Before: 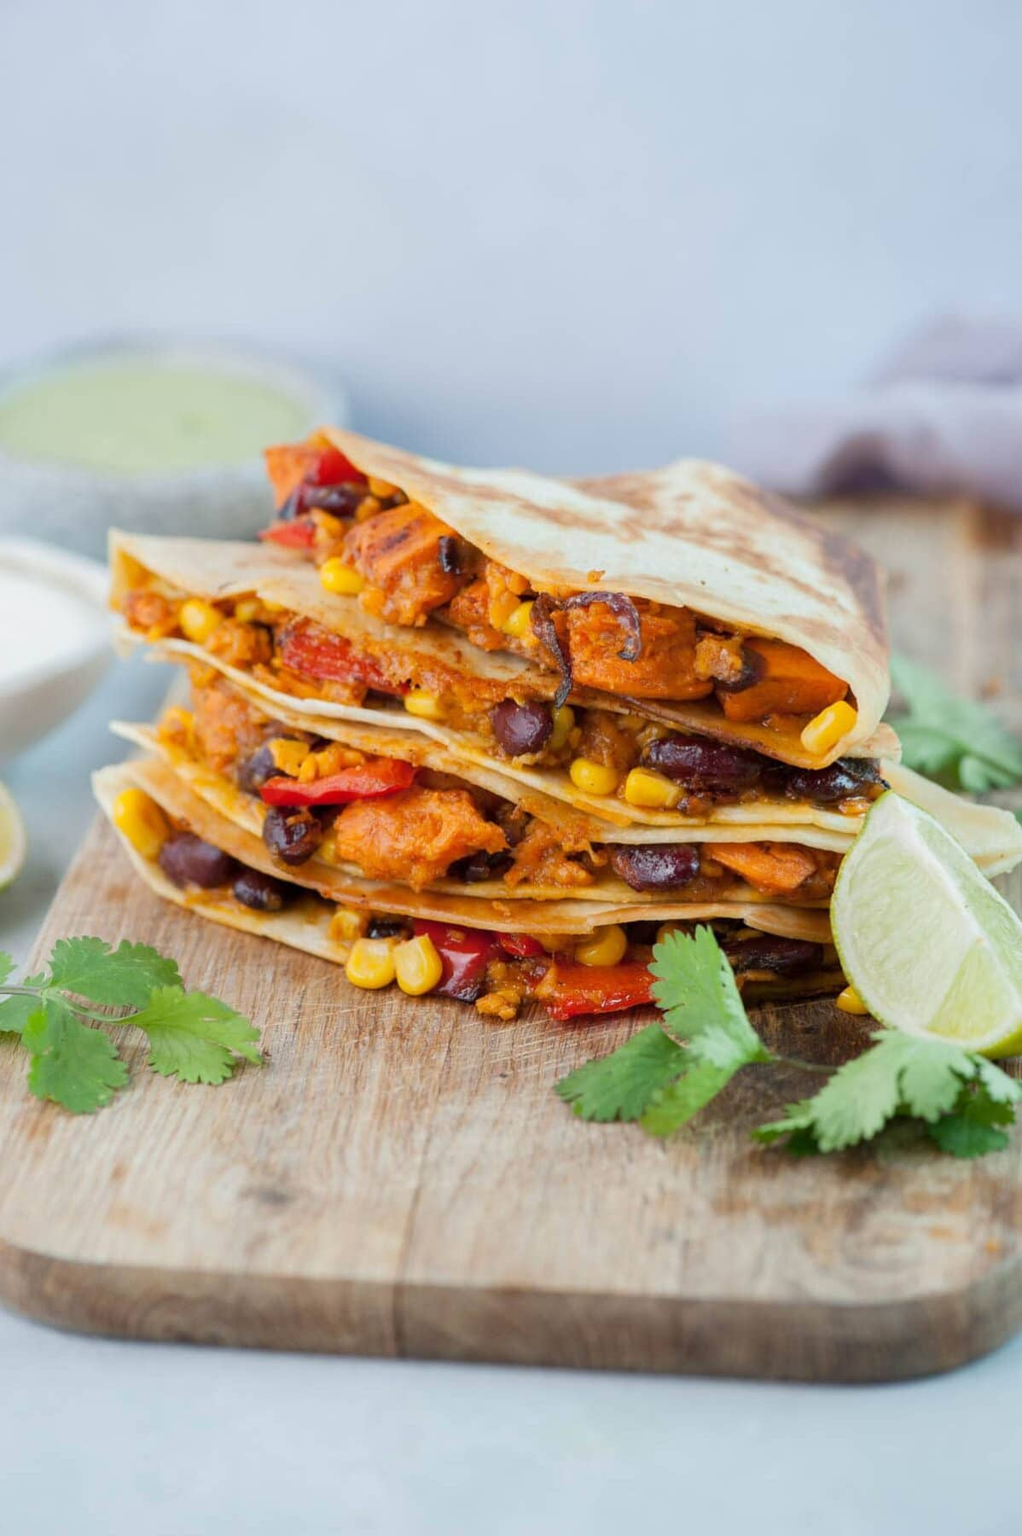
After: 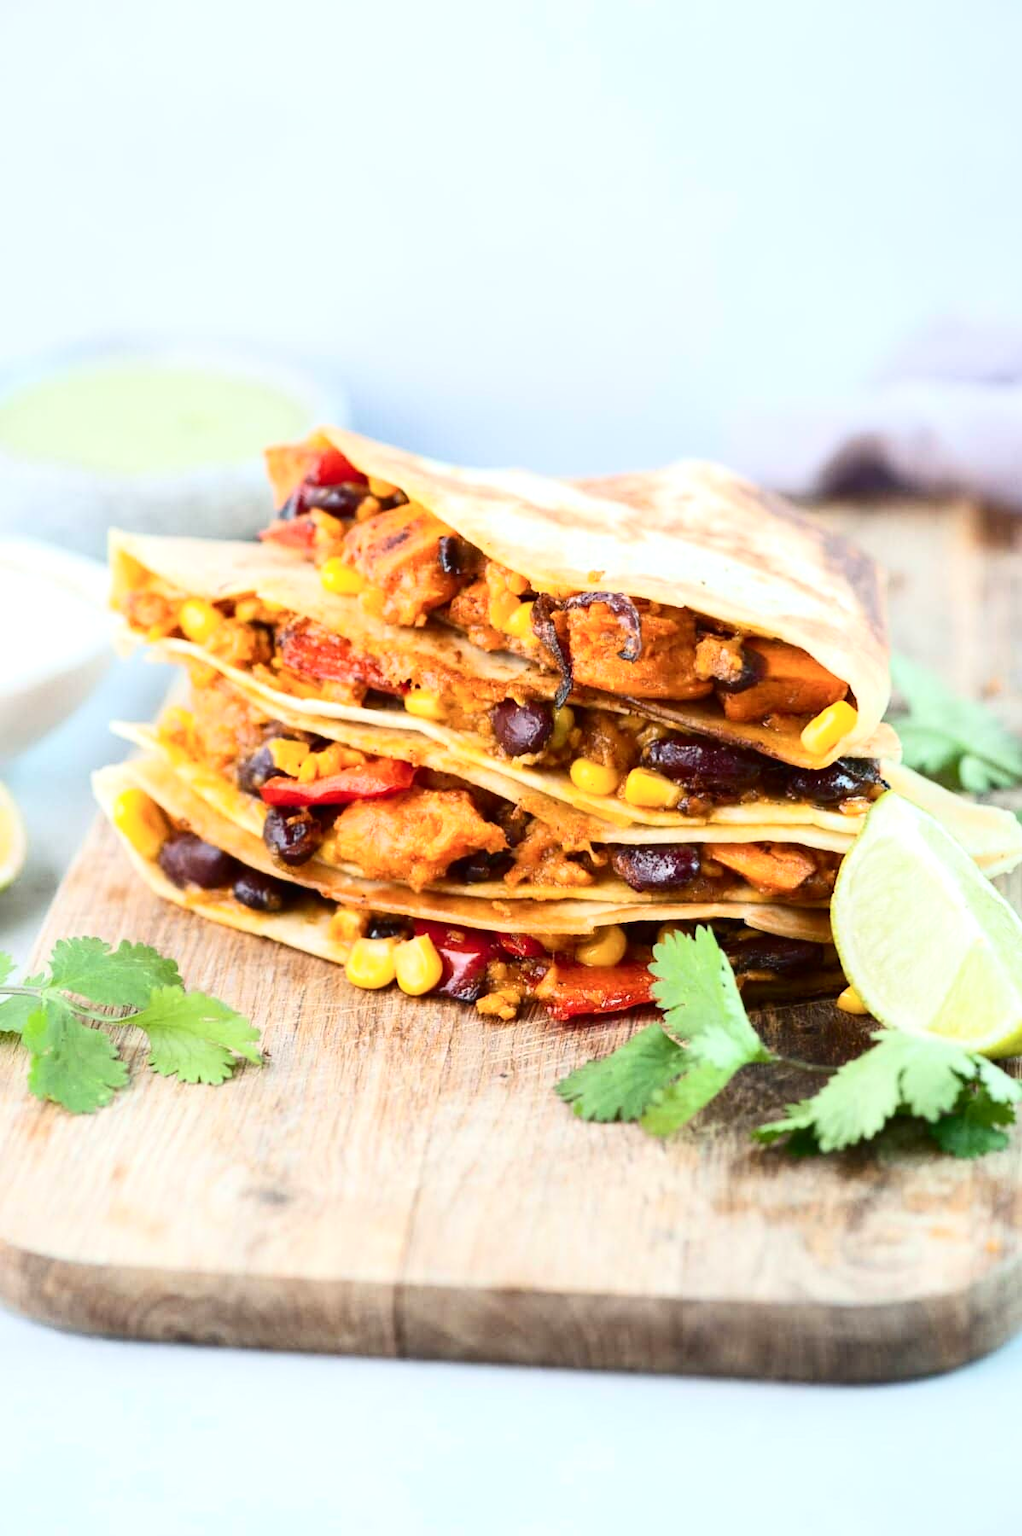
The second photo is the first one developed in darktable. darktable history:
contrast brightness saturation: contrast 0.28
exposure: black level correction -0.002, exposure 0.54 EV, compensate highlight preservation false
